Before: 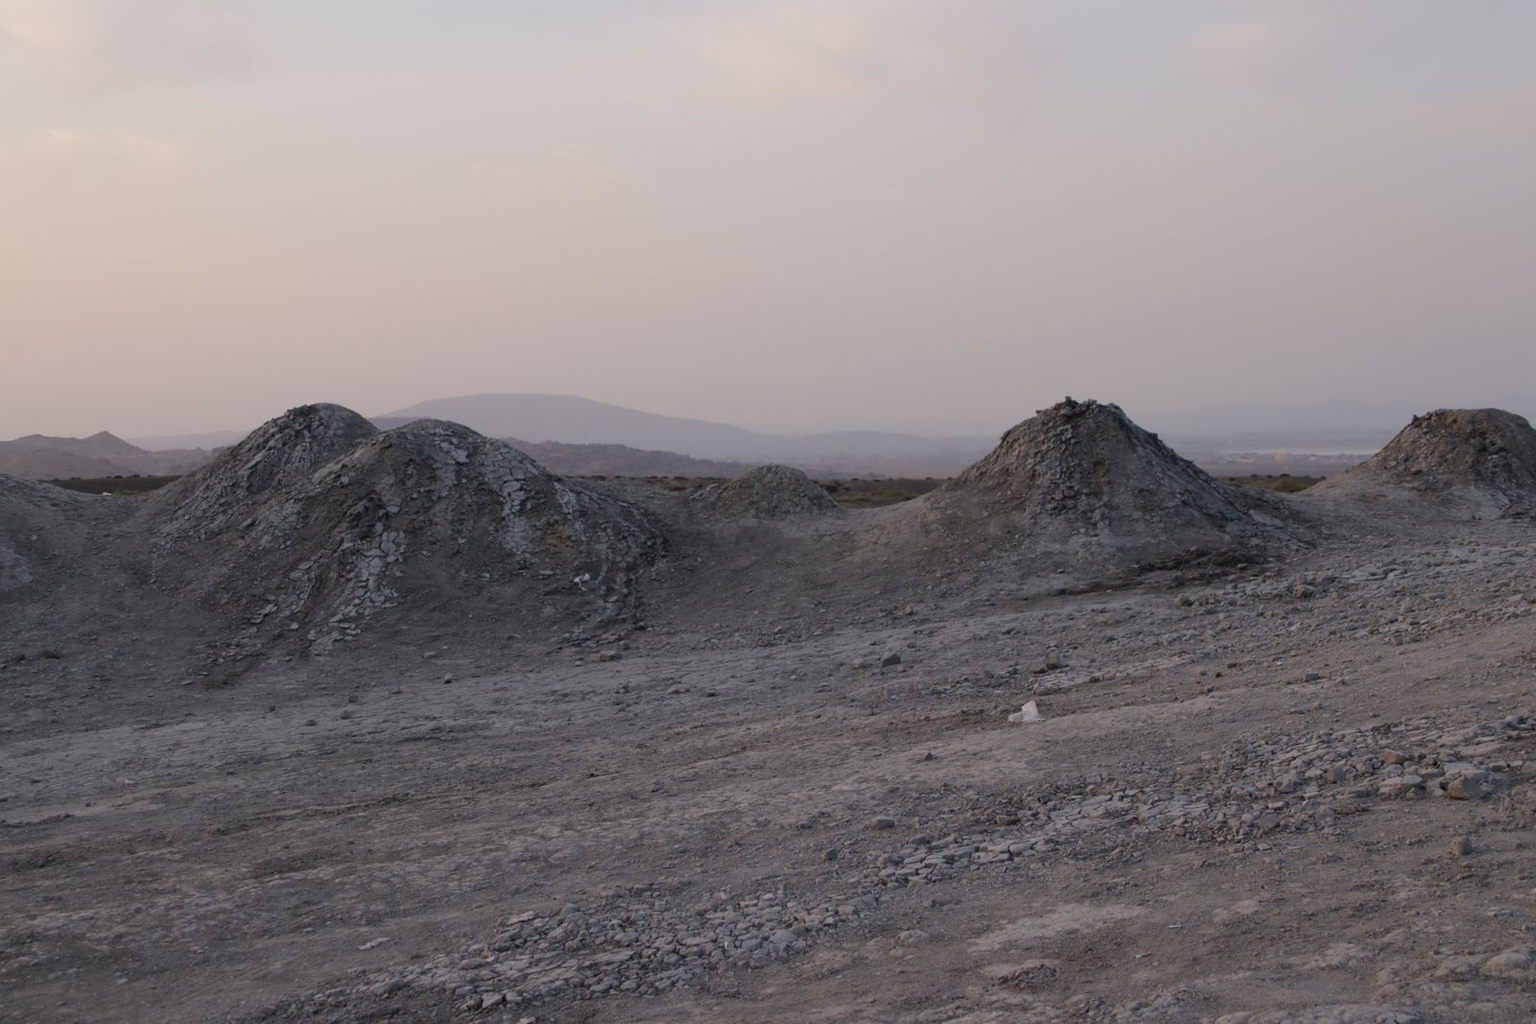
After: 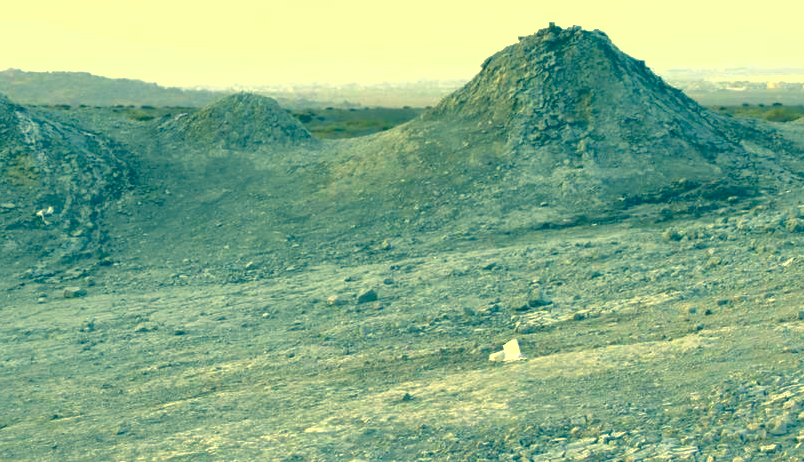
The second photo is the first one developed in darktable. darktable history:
exposure: black level correction 0, exposure 2.094 EV, compensate highlight preservation false
color correction: highlights a* -15.17, highlights b* 39.93, shadows a* -39.55, shadows b* -25.97
crop: left 35.107%, top 36.66%, right 14.597%, bottom 19.953%
shadows and highlights: shadows 59.77, highlights -59.95
contrast brightness saturation: contrast 0.04, saturation 0.159
